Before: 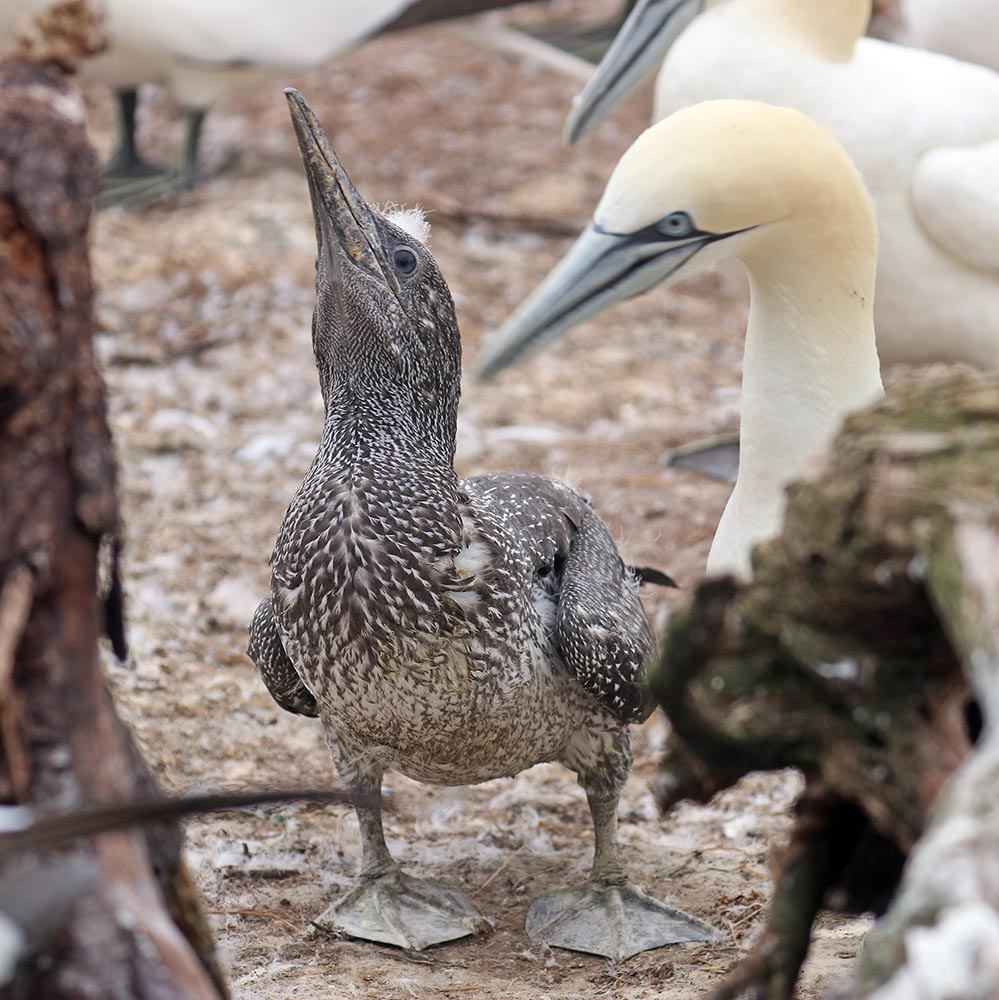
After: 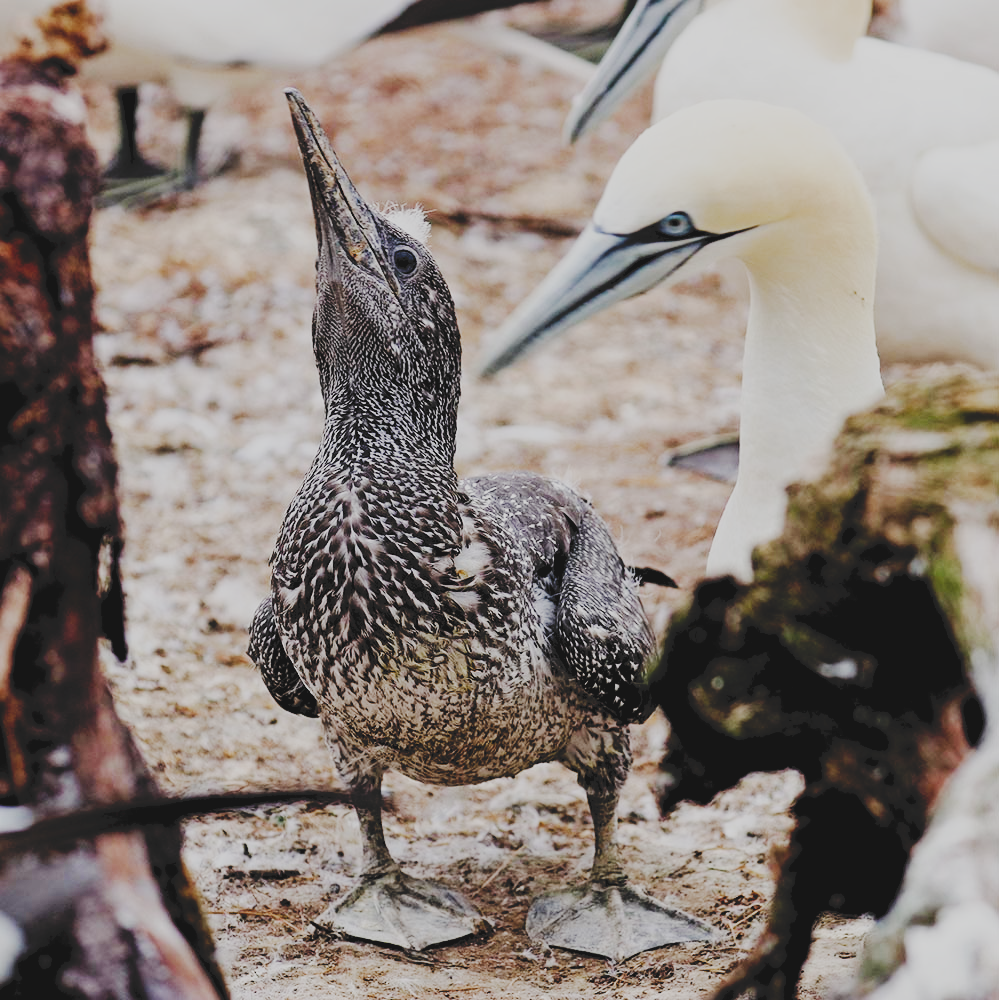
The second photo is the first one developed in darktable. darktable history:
filmic rgb: black relative exposure -2.85 EV, white relative exposure 4.56 EV, hardness 1.77, contrast 1.25, preserve chrominance no, color science v5 (2021)
tone curve: curves: ch0 [(0, 0) (0.003, 0.132) (0.011, 0.136) (0.025, 0.14) (0.044, 0.147) (0.069, 0.149) (0.1, 0.156) (0.136, 0.163) (0.177, 0.177) (0.224, 0.2) (0.277, 0.251) (0.335, 0.311) (0.399, 0.387) (0.468, 0.487) (0.543, 0.585) (0.623, 0.675) (0.709, 0.742) (0.801, 0.81) (0.898, 0.867) (1, 1)], preserve colors none
